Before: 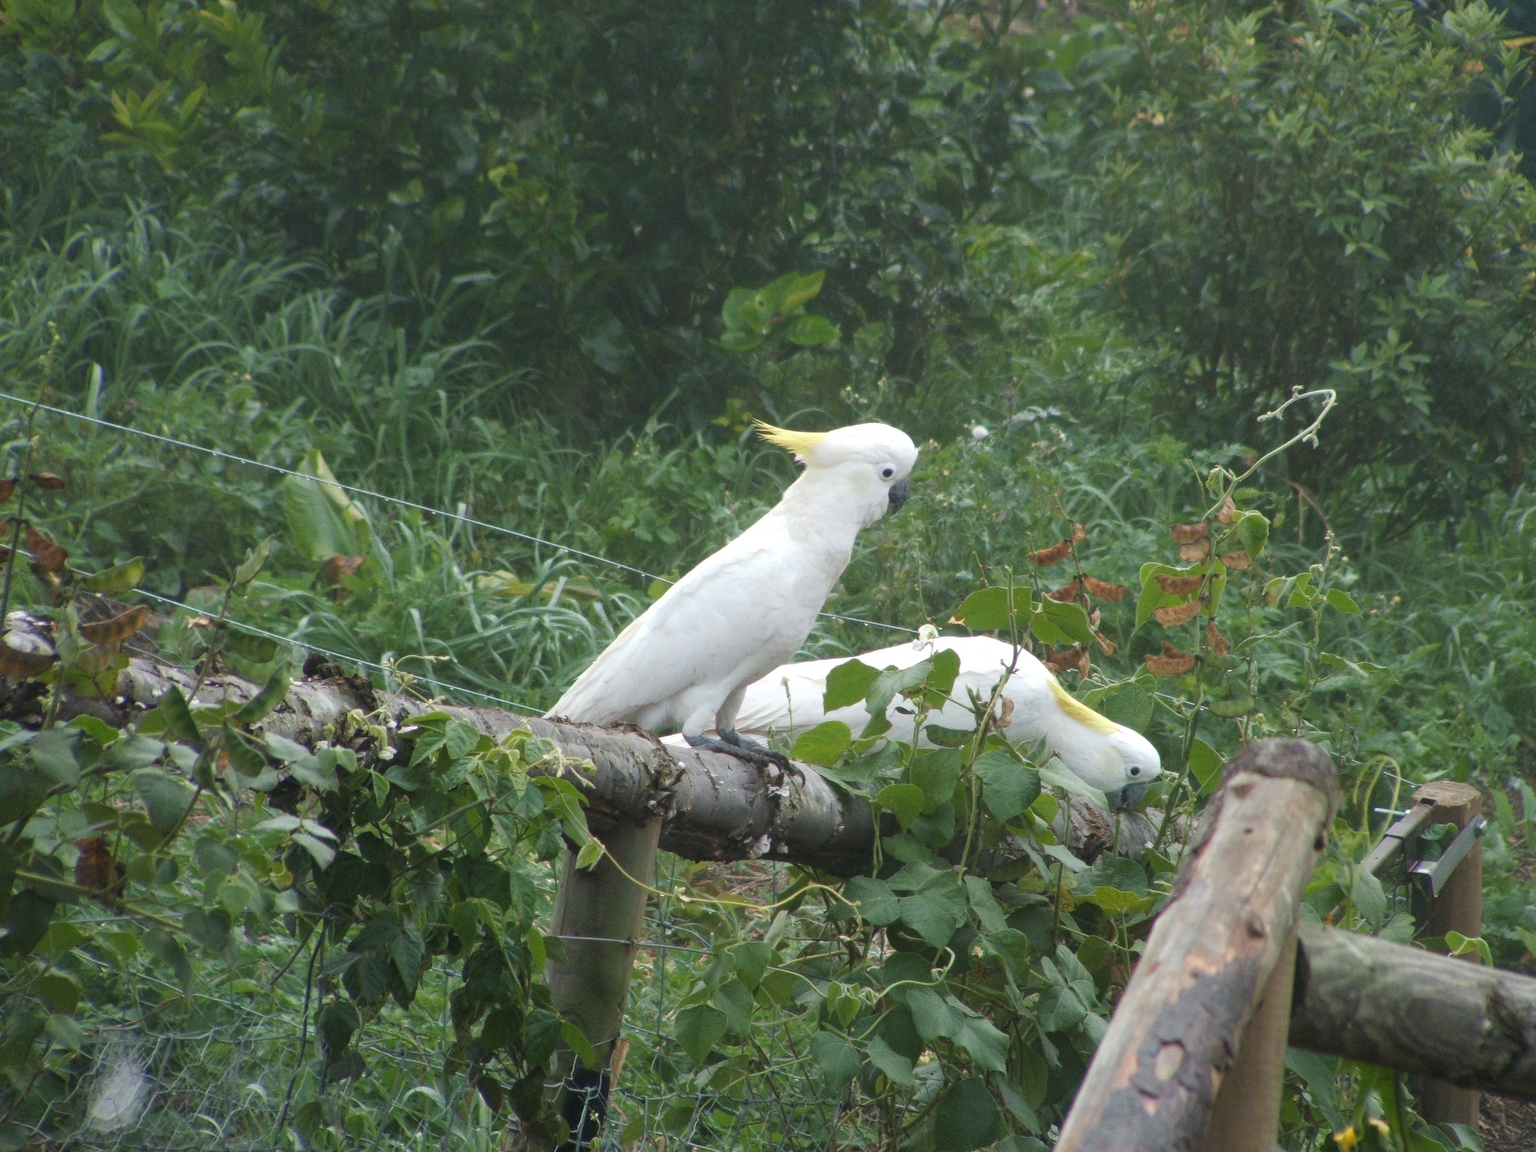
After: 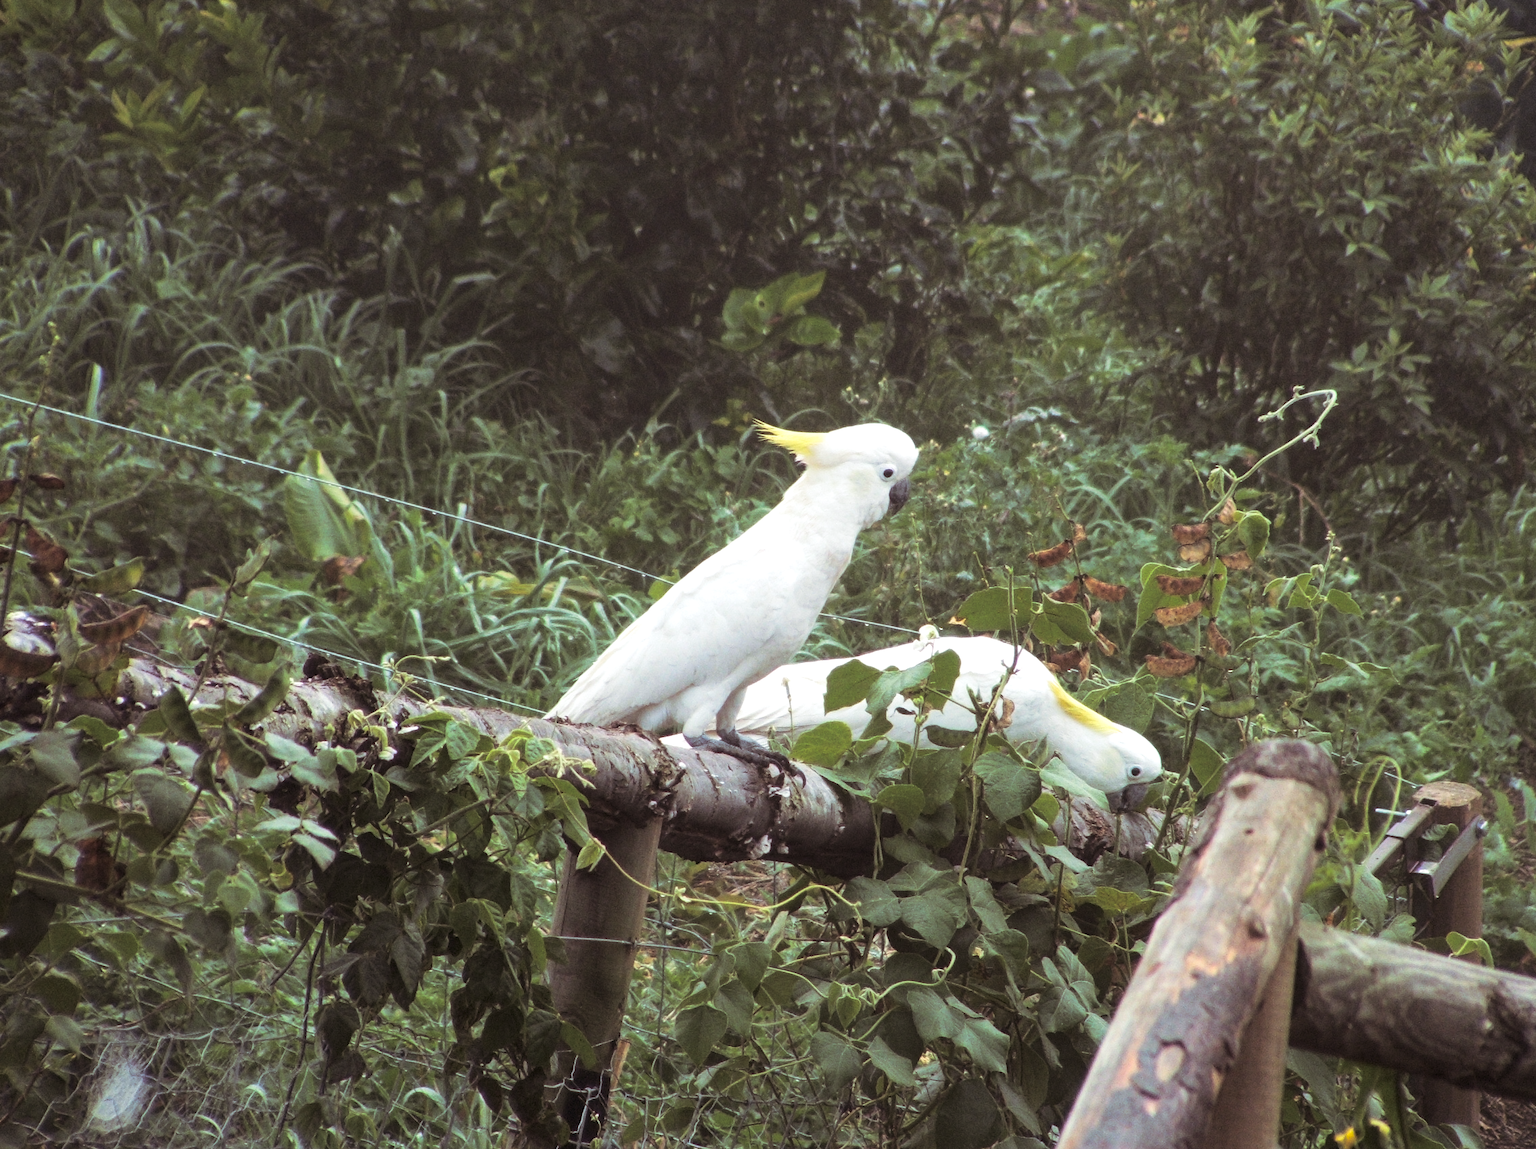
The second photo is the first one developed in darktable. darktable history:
crop: top 0.05%, bottom 0.098%
exposure: exposure 0.207 EV, compensate highlight preservation false
contrast brightness saturation: contrast 0.16, saturation 0.32
split-toning: shadows › saturation 0.24, highlights › hue 54°, highlights › saturation 0.24
local contrast: highlights 100%, shadows 100%, detail 120%, midtone range 0.2
